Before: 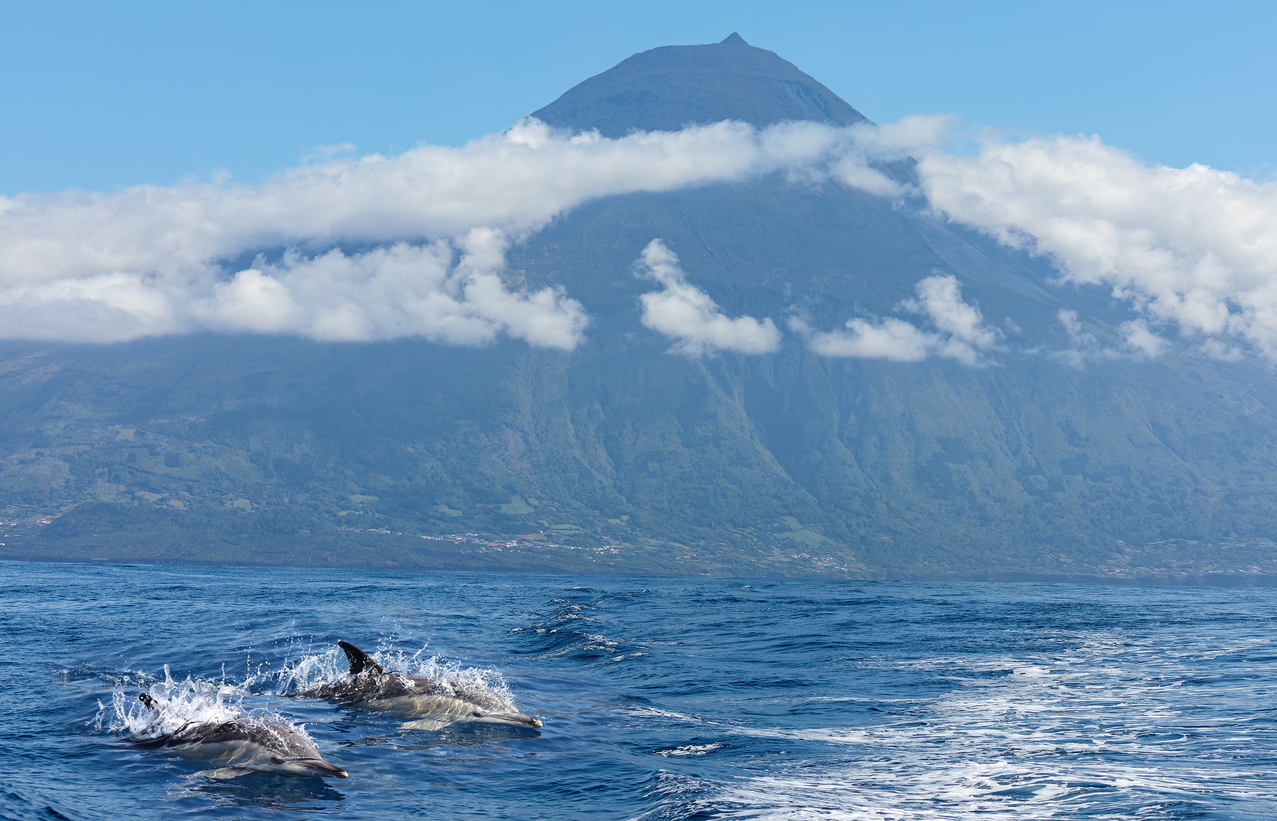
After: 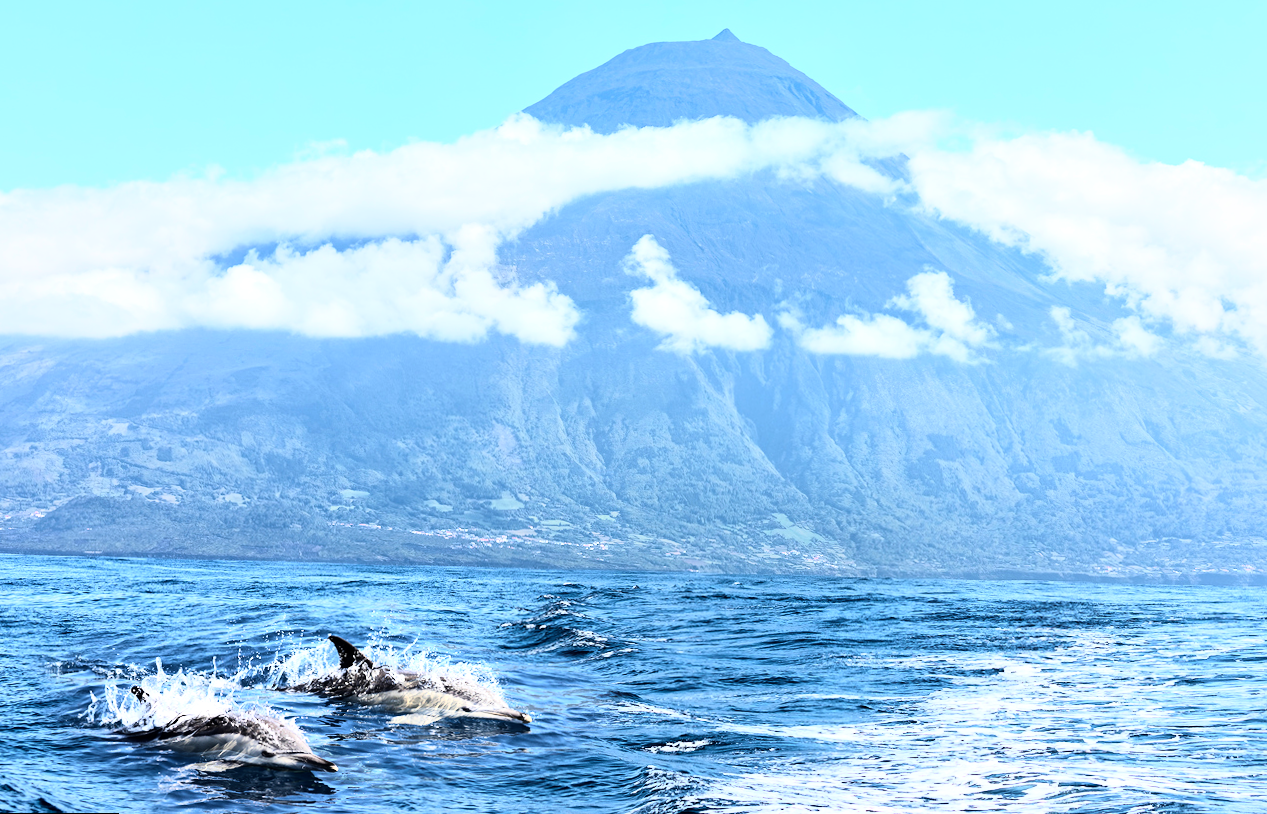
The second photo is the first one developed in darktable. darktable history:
rgb curve: curves: ch0 [(0, 0) (0.21, 0.15) (0.24, 0.21) (0.5, 0.75) (0.75, 0.96) (0.89, 0.99) (1, 1)]; ch1 [(0, 0.02) (0.21, 0.13) (0.25, 0.2) (0.5, 0.67) (0.75, 0.9) (0.89, 0.97) (1, 1)]; ch2 [(0, 0.02) (0.21, 0.13) (0.25, 0.2) (0.5, 0.67) (0.75, 0.9) (0.89, 0.97) (1, 1)], compensate middle gray true
rotate and perspective: rotation 0.192°, lens shift (horizontal) -0.015, crop left 0.005, crop right 0.996, crop top 0.006, crop bottom 0.99
local contrast: mode bilateral grid, contrast 20, coarseness 50, detail 120%, midtone range 0.2
exposure: exposure -0.021 EV, compensate highlight preservation false
